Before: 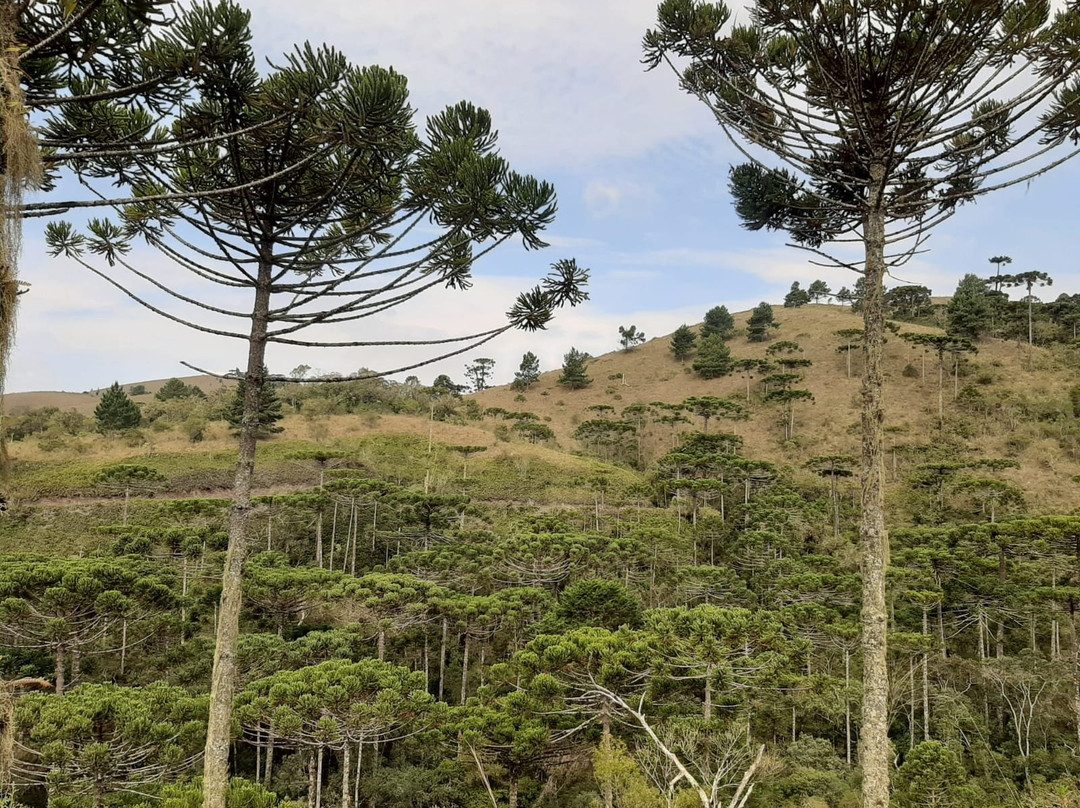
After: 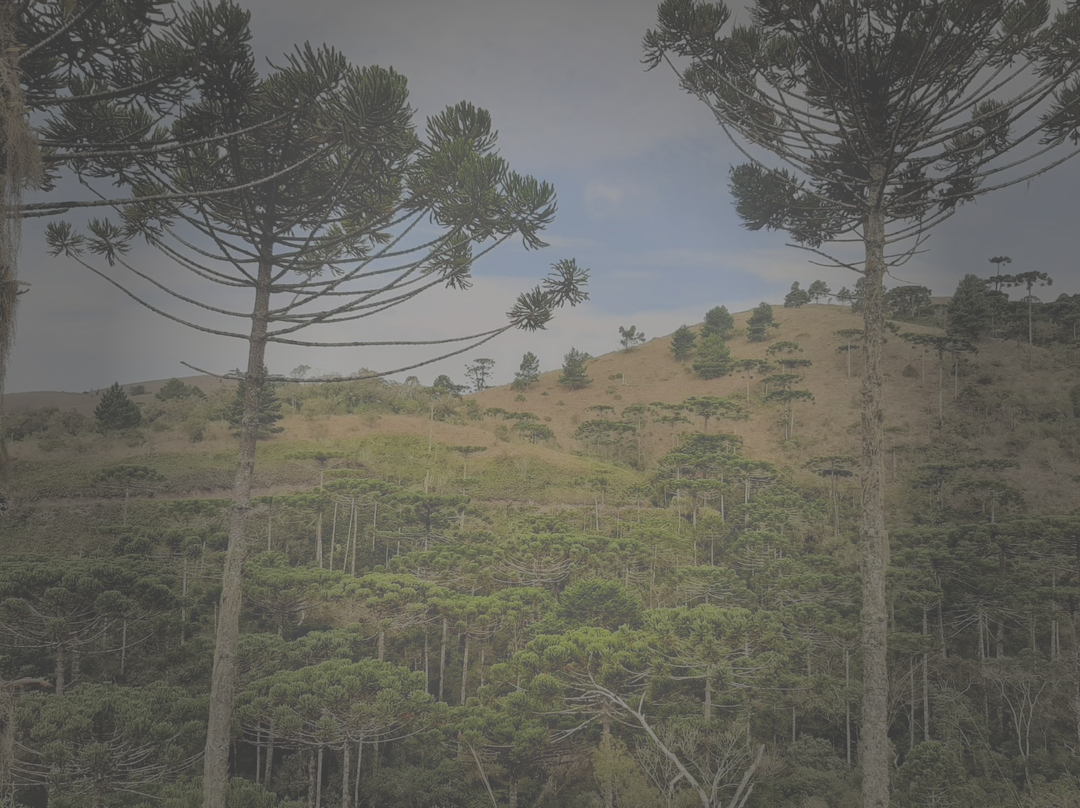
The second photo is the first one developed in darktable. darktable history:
vignetting: fall-off start 40.99%, fall-off radius 40.68%
filmic rgb: black relative exposure -15.89 EV, white relative exposure 7.99 EV, hardness 4.19, latitude 49.34%, contrast 0.5
shadows and highlights: shadows 29.63, highlights -30.32, low approximation 0.01, soften with gaussian
exposure: black level correction -0.042, exposure 0.062 EV, compensate exposure bias true, compensate highlight preservation false
